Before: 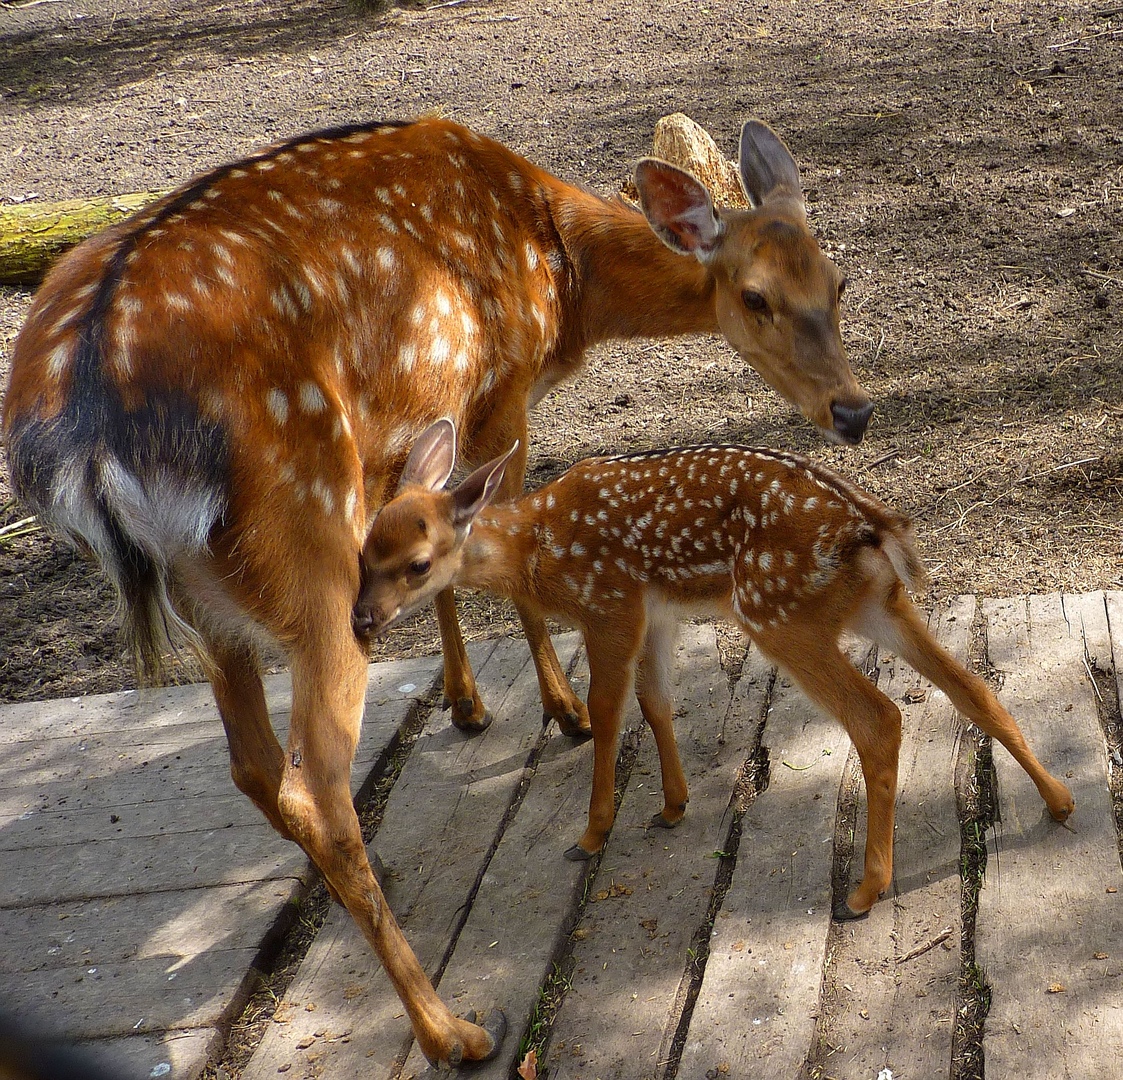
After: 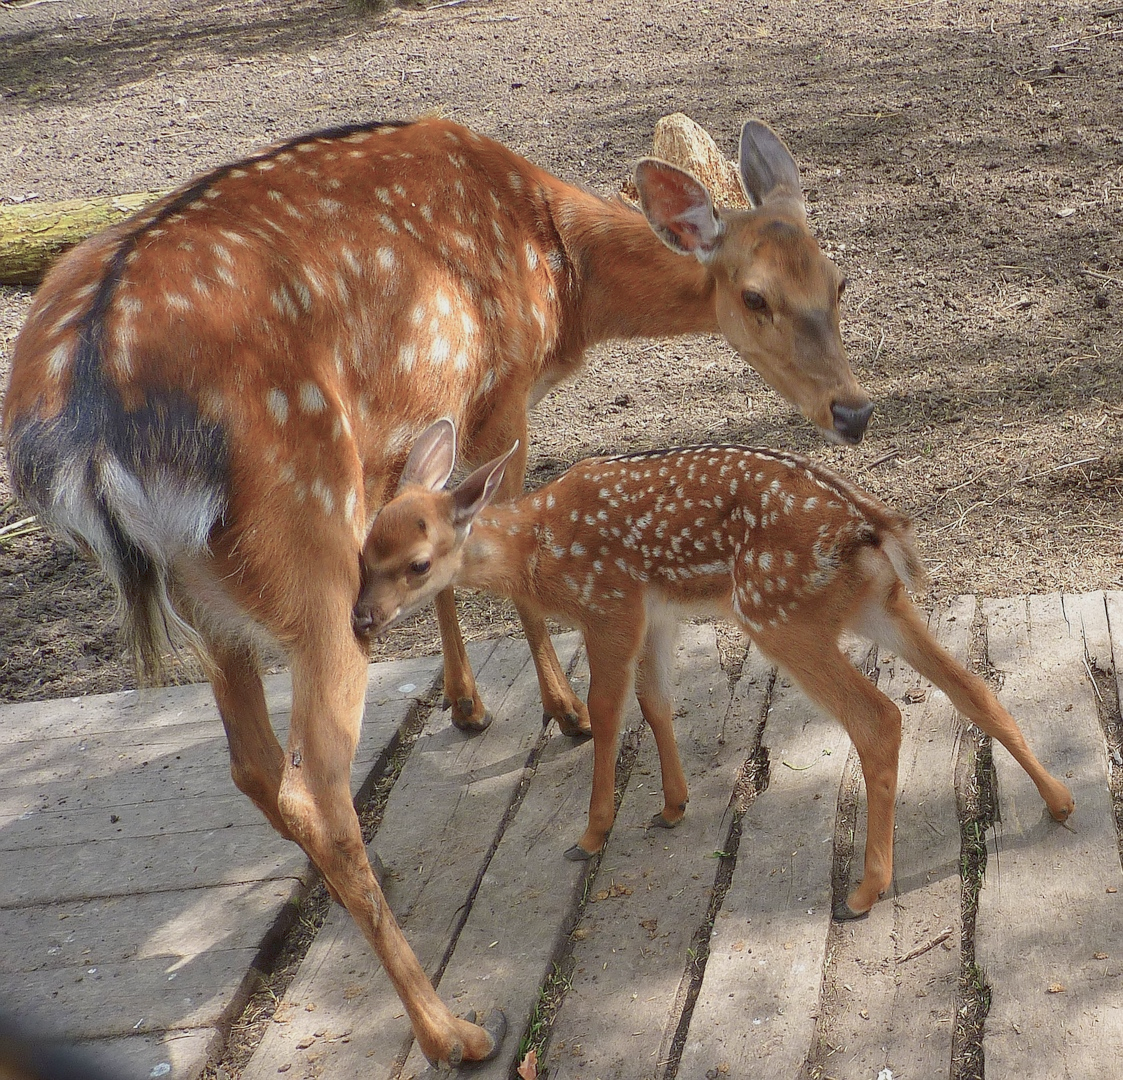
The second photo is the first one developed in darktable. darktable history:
exposure: exposure 0.643 EV, compensate highlight preservation false
levels: white 99.93%
color balance rgb: perceptual saturation grading › global saturation -32.665%, contrast -29.78%
